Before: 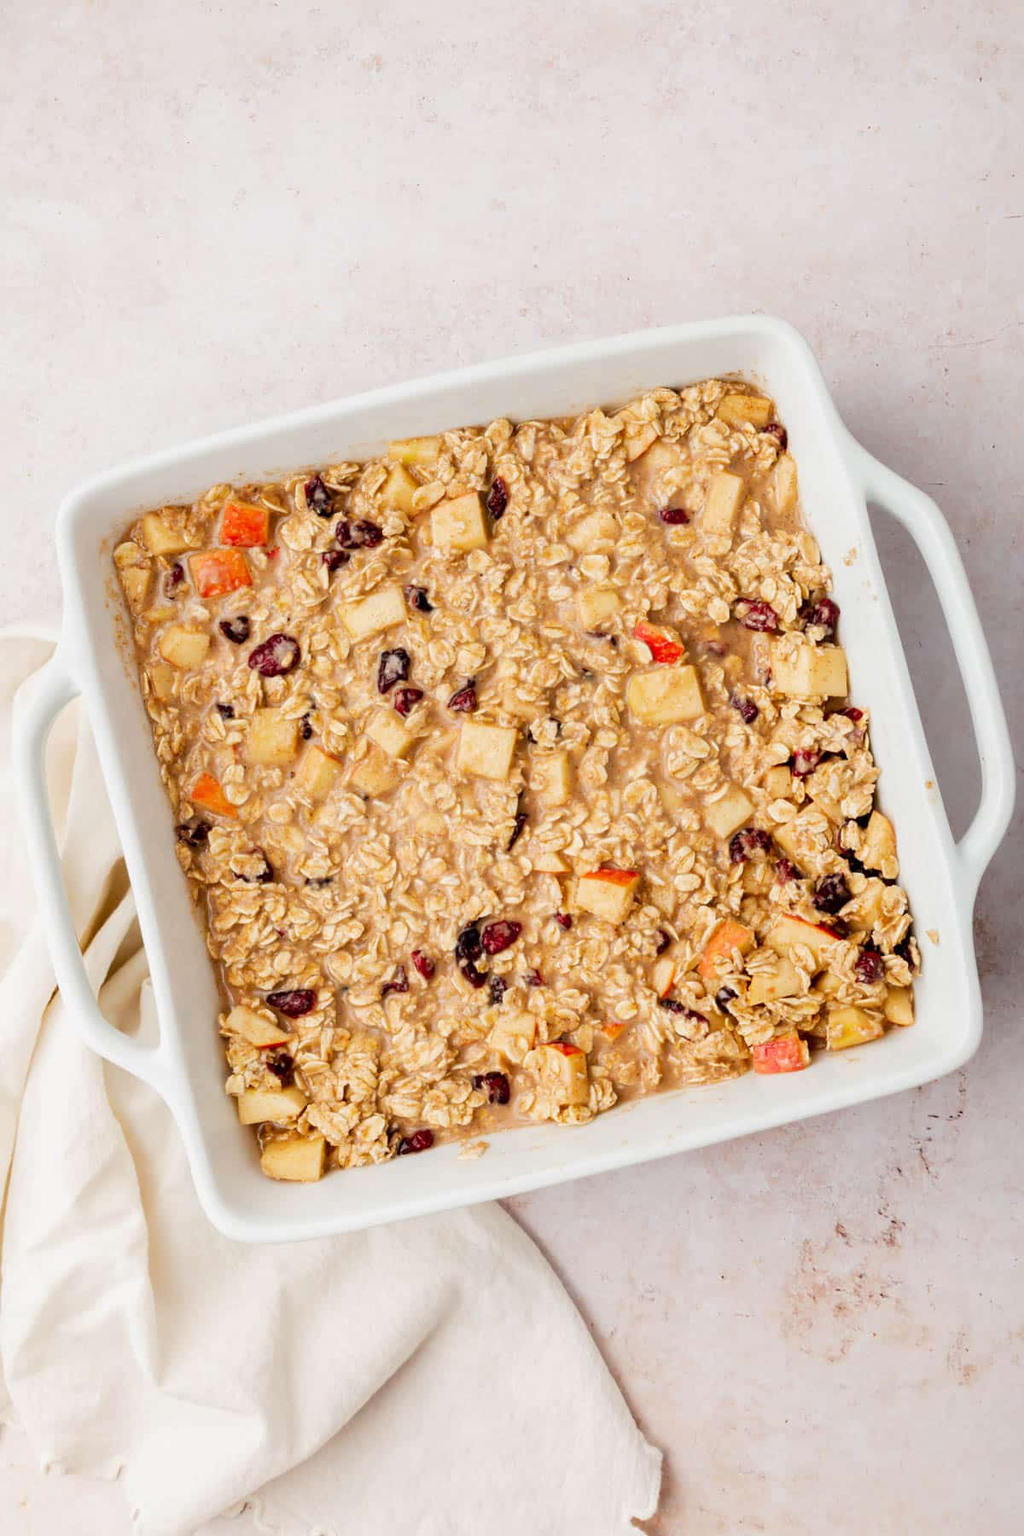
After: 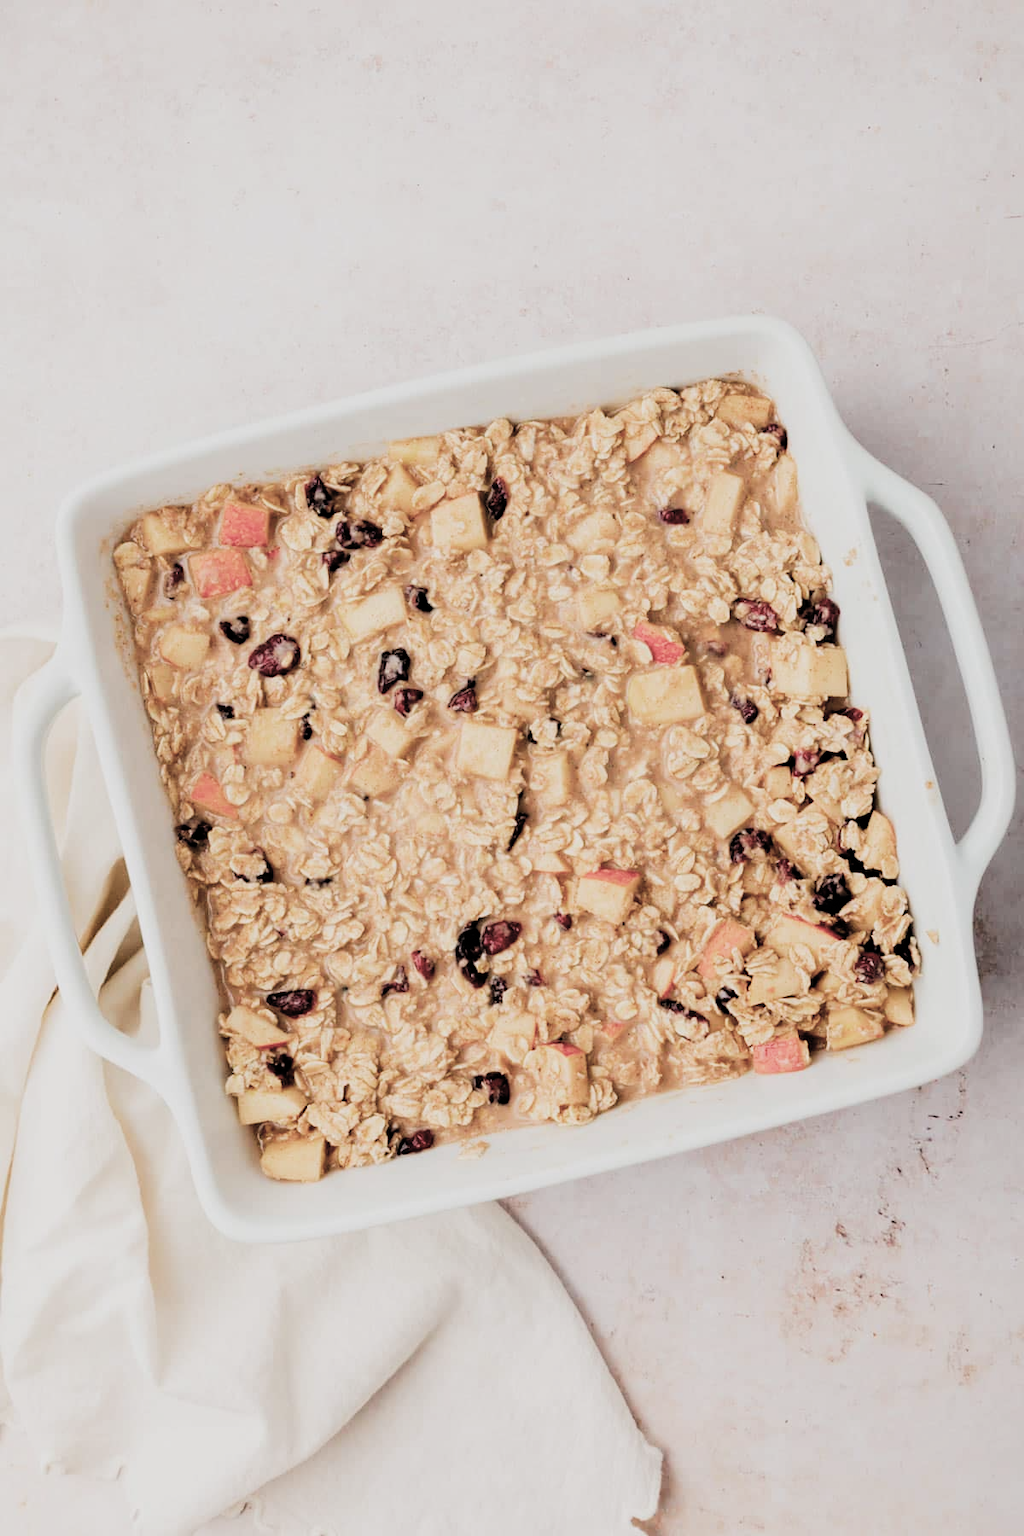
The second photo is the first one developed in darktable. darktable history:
filmic rgb: black relative exposure -5.02 EV, white relative exposure 3.95 EV, hardness 2.9, contrast 1.299, highlights saturation mix -8.8%, color science v4 (2020)
